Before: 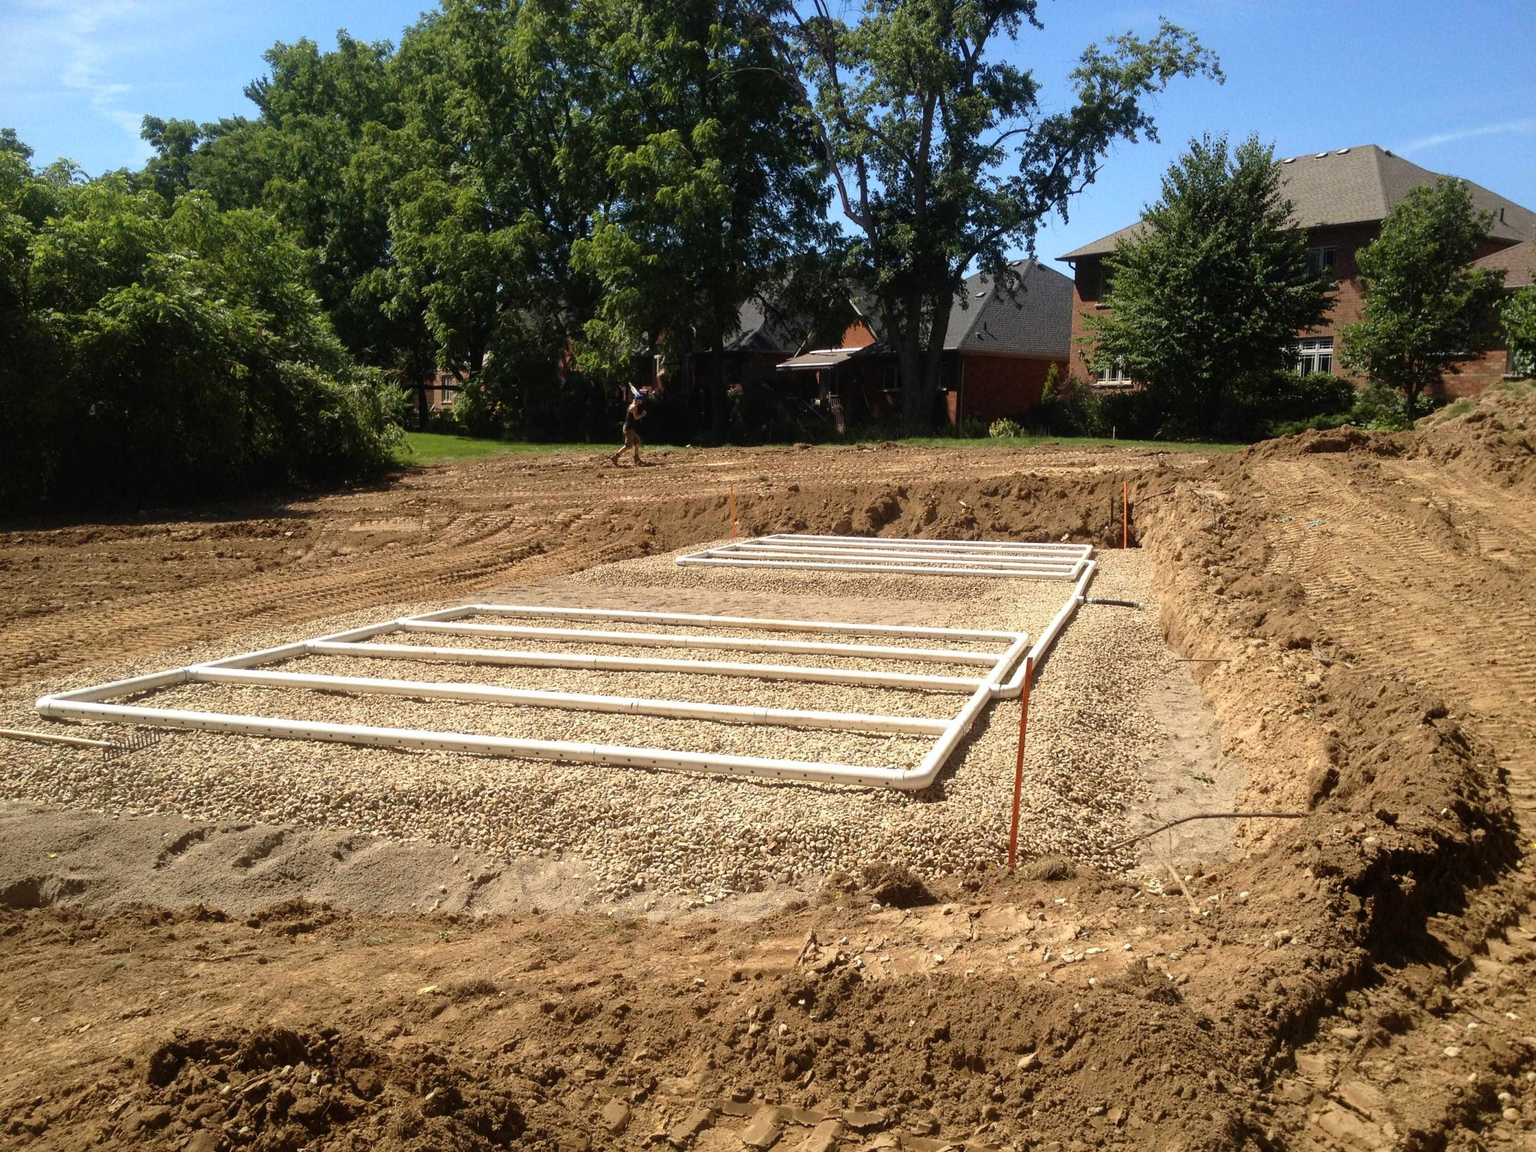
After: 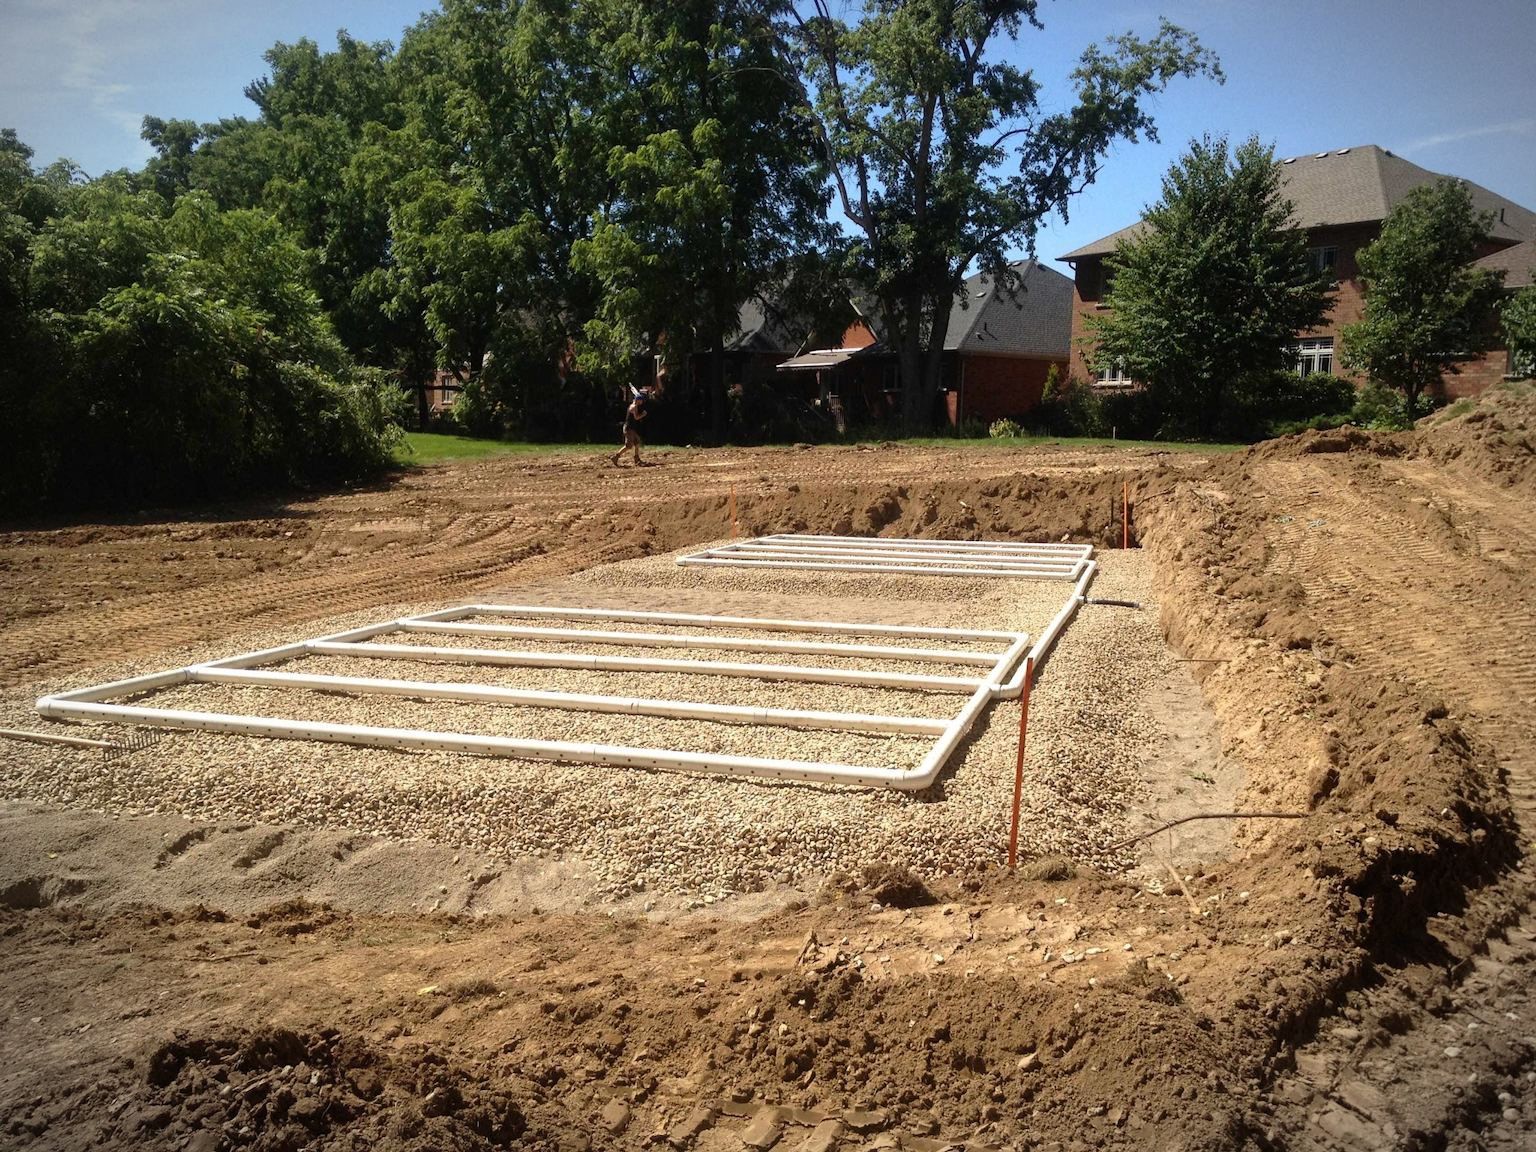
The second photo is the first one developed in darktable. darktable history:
vignetting: fall-off start 81.2%, fall-off radius 61.33%, automatic ratio true, width/height ratio 1.419, dithering 16-bit output
